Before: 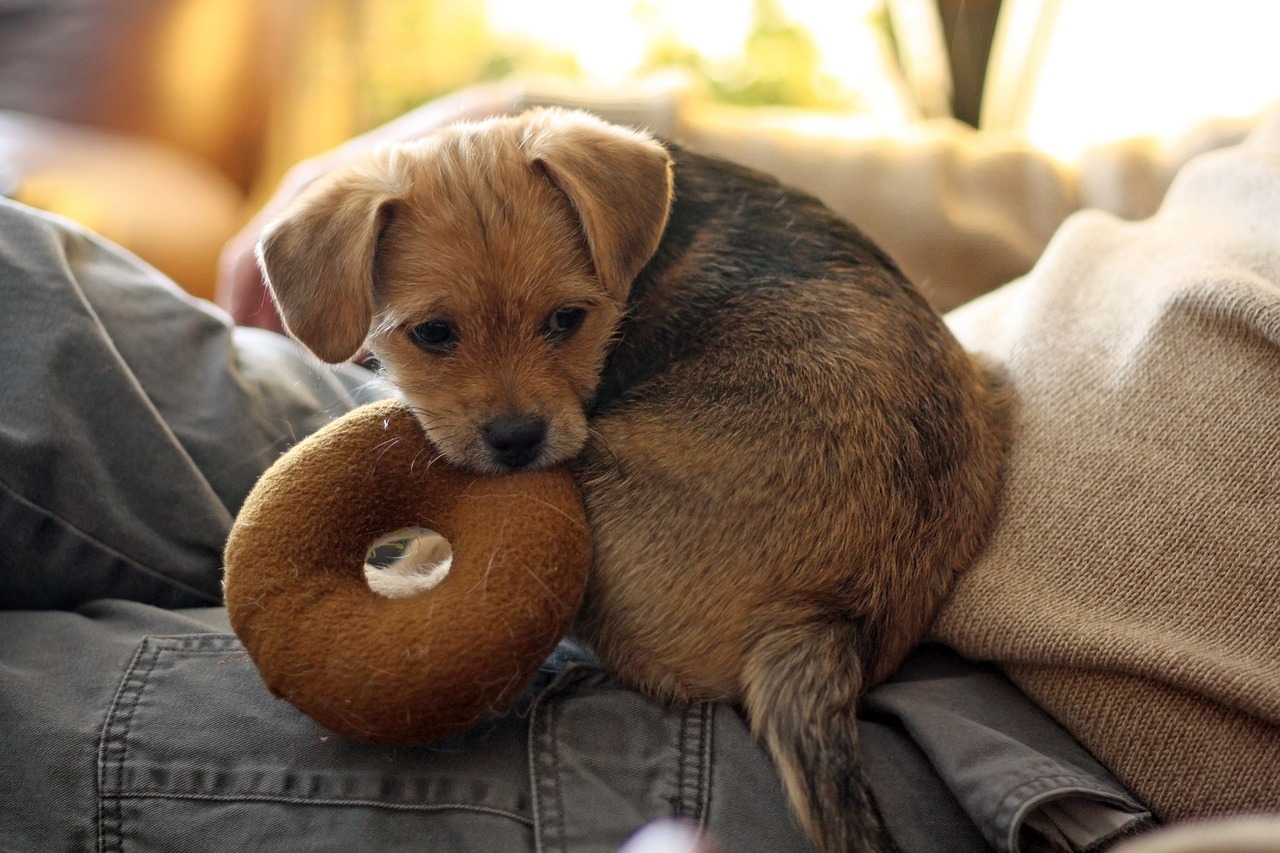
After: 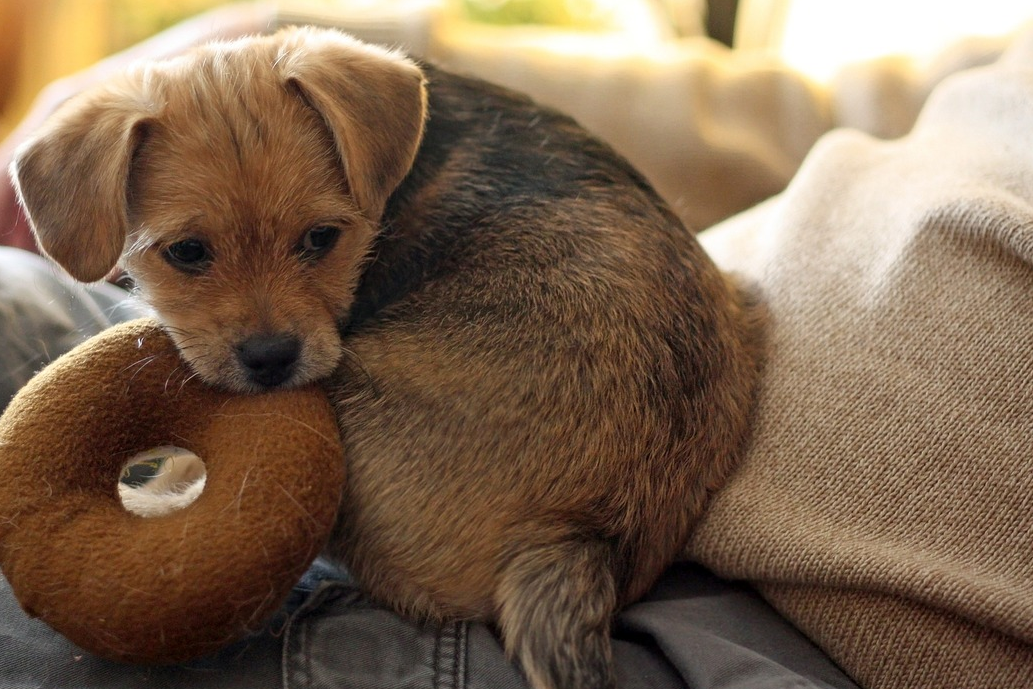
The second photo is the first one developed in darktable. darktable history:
crop: left 19.259%, top 9.552%, right 0.001%, bottom 9.615%
